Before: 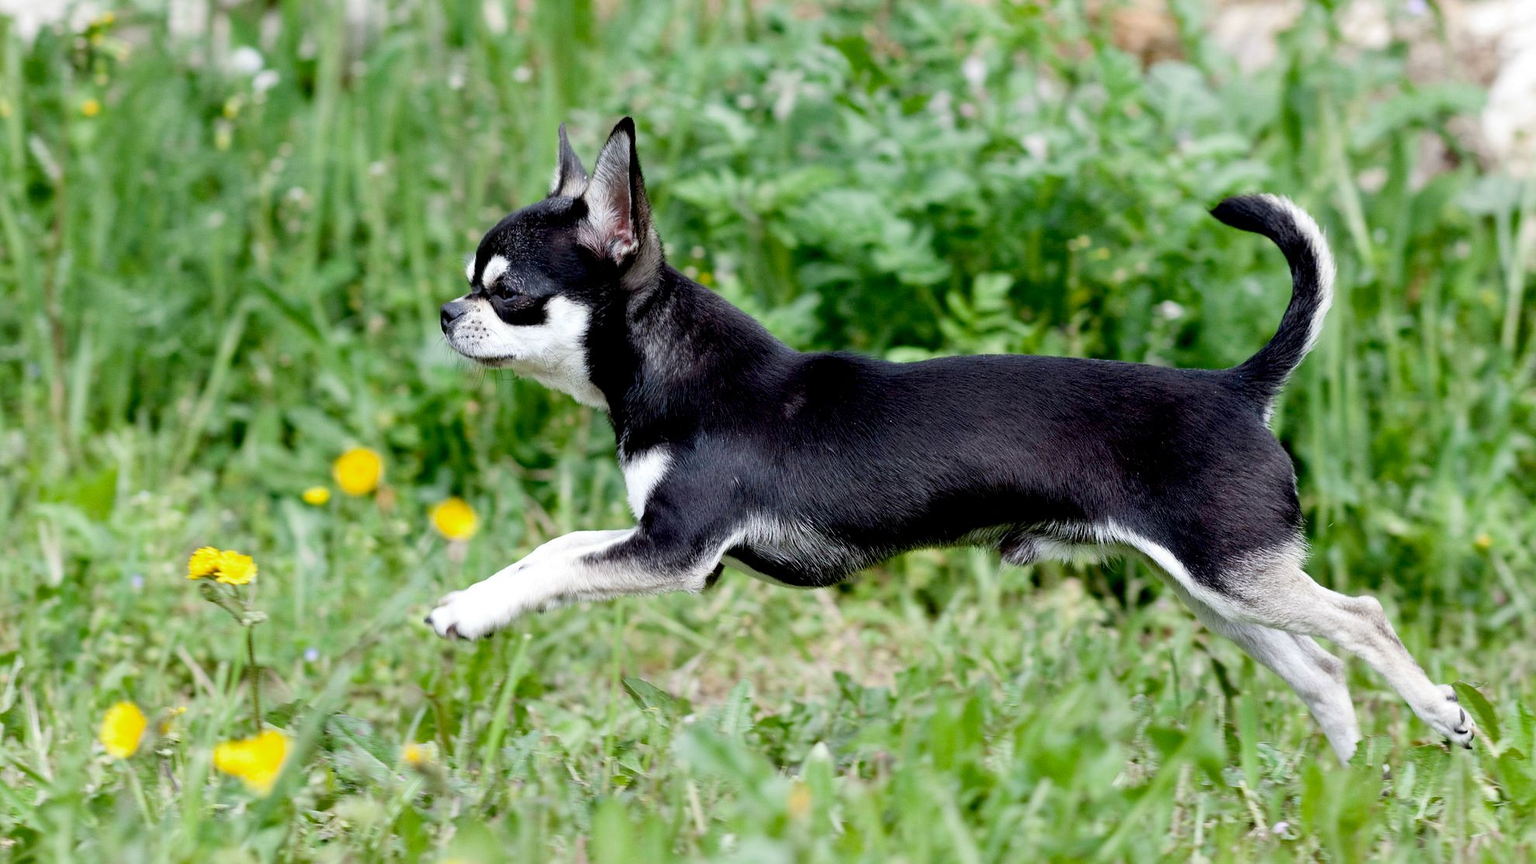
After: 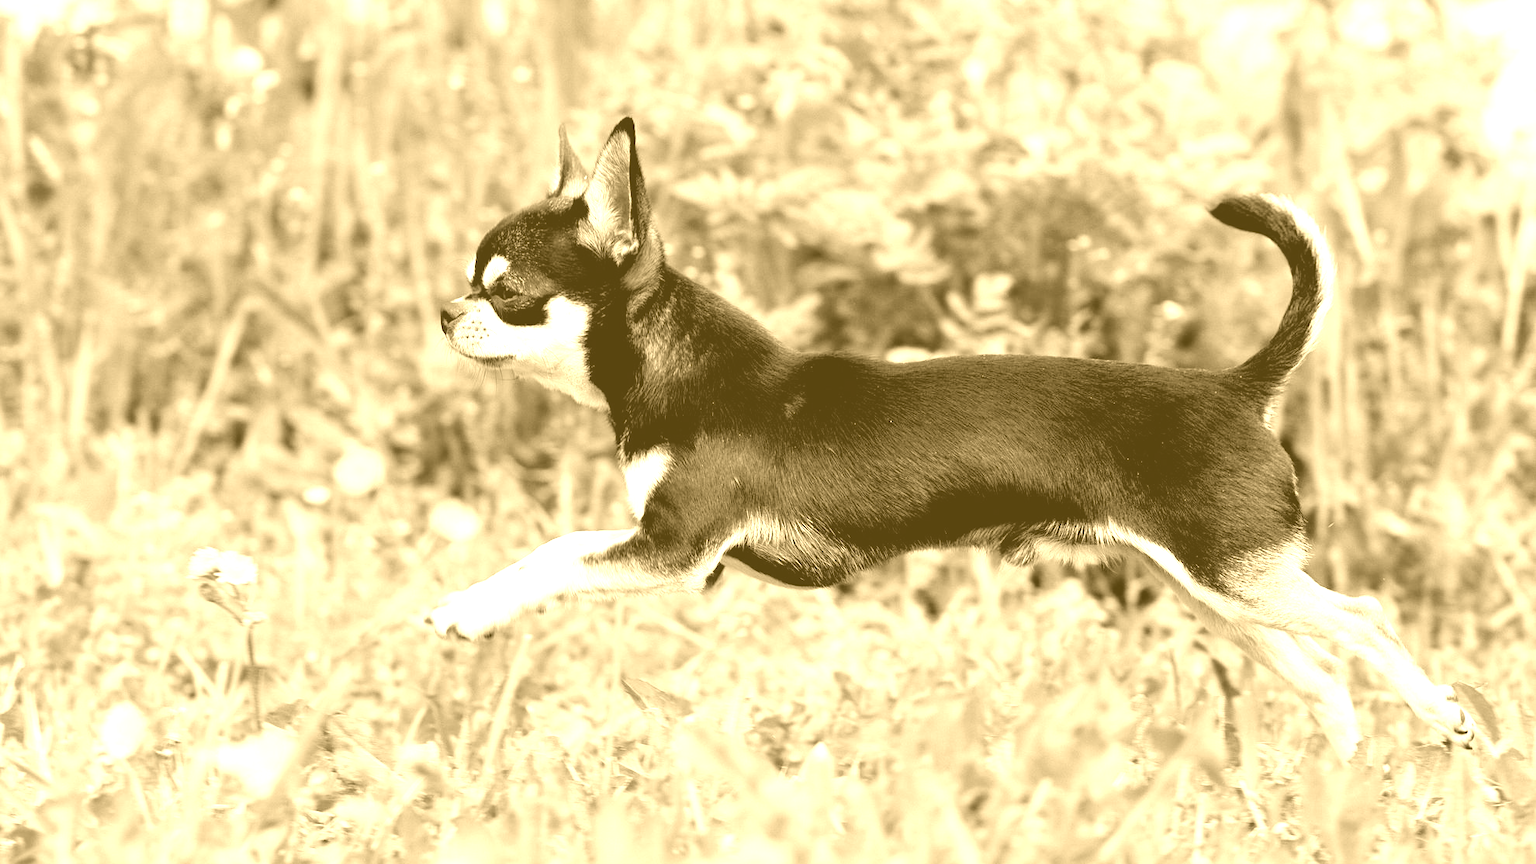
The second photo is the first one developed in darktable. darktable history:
colorize: hue 36°, source mix 100%
color correction: highlights a* -7.33, highlights b* 1.26, shadows a* -3.55, saturation 1.4
